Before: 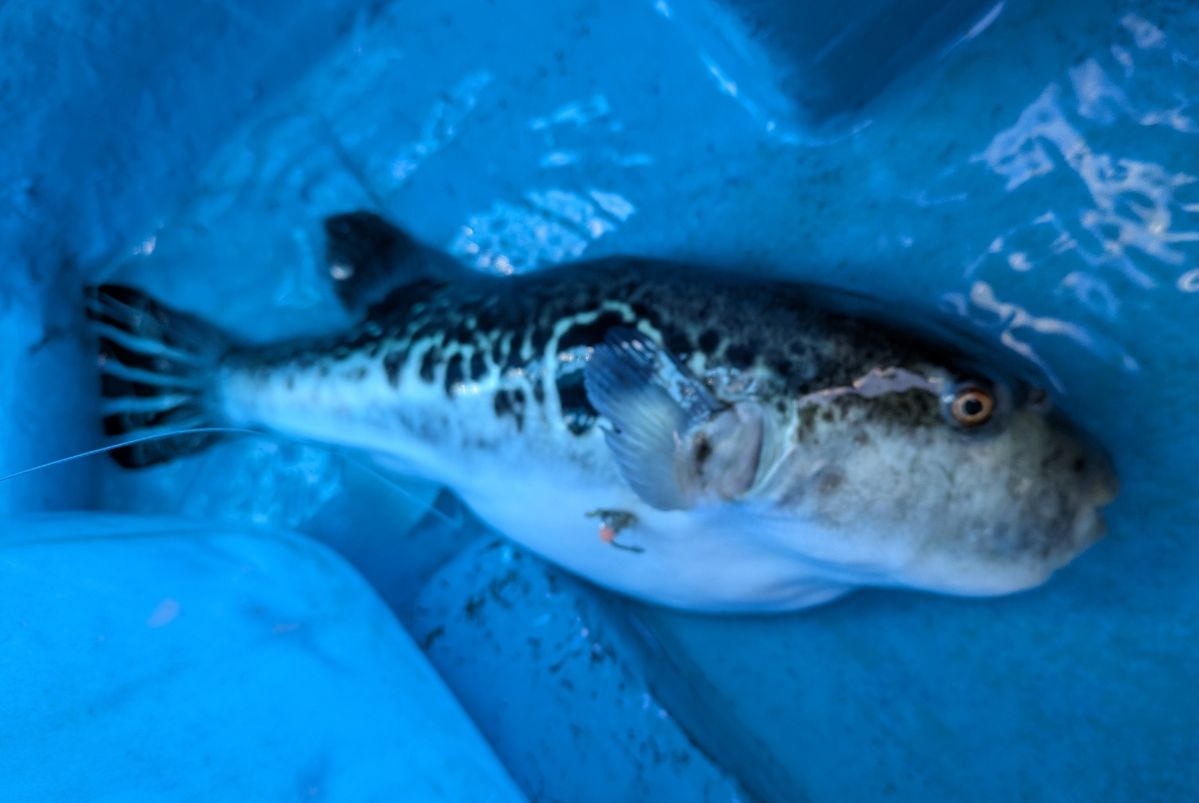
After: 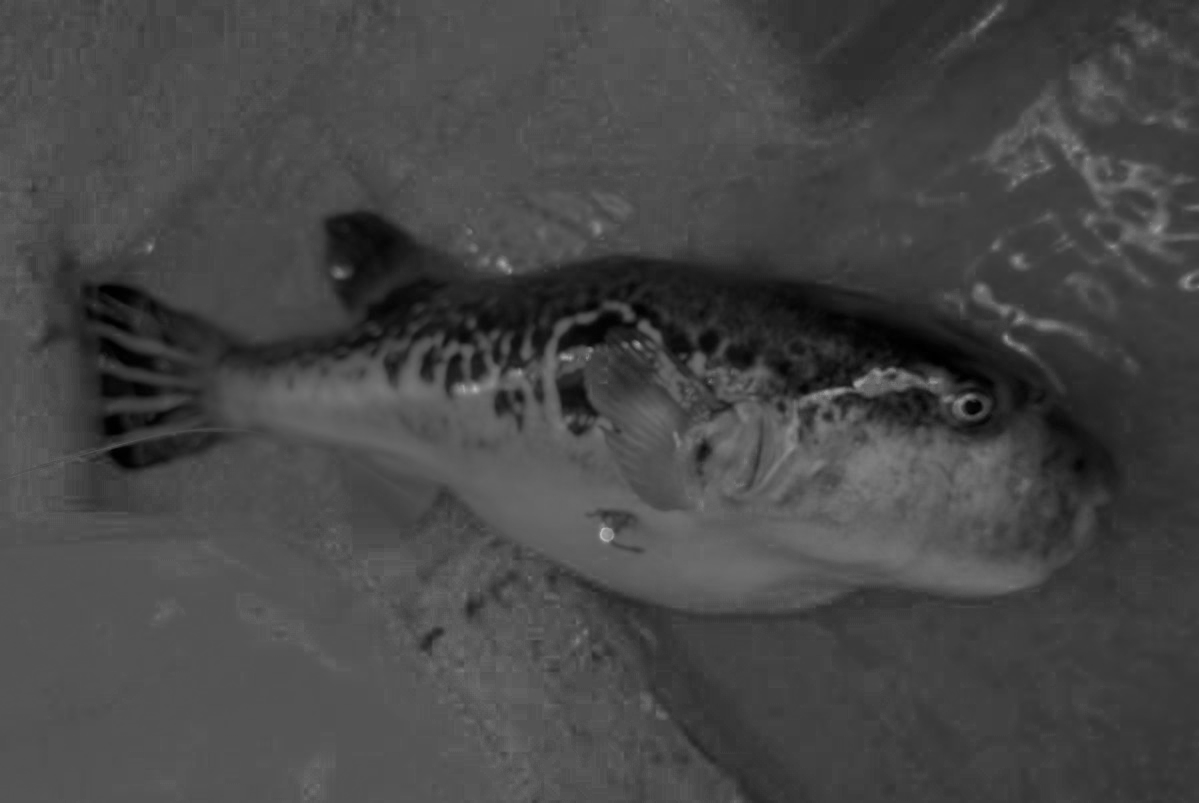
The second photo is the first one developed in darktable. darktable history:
tone curve: curves: ch0 [(0, 0) (0.253, 0.237) (1, 1)]; ch1 [(0, 0) (0.401, 0.42) (0.442, 0.47) (0.491, 0.495) (0.511, 0.523) (0.557, 0.565) (0.66, 0.683) (1, 1)]; ch2 [(0, 0) (0.394, 0.413) (0.5, 0.5) (0.578, 0.568) (1, 1)]
color zones: curves: ch0 [(0.002, 0.589) (0.107, 0.484) (0.146, 0.249) (0.217, 0.352) (0.309, 0.525) (0.39, 0.404) (0.455, 0.169) (0.597, 0.055) (0.724, 0.212) (0.775, 0.691) (0.869, 0.571) (1, 0.587)]; ch1 [(0, 0) (0.143, 0) (0.286, 0) (0.429, 0) (0.571, 0) (0.714, 0) (0.857, 0)]
